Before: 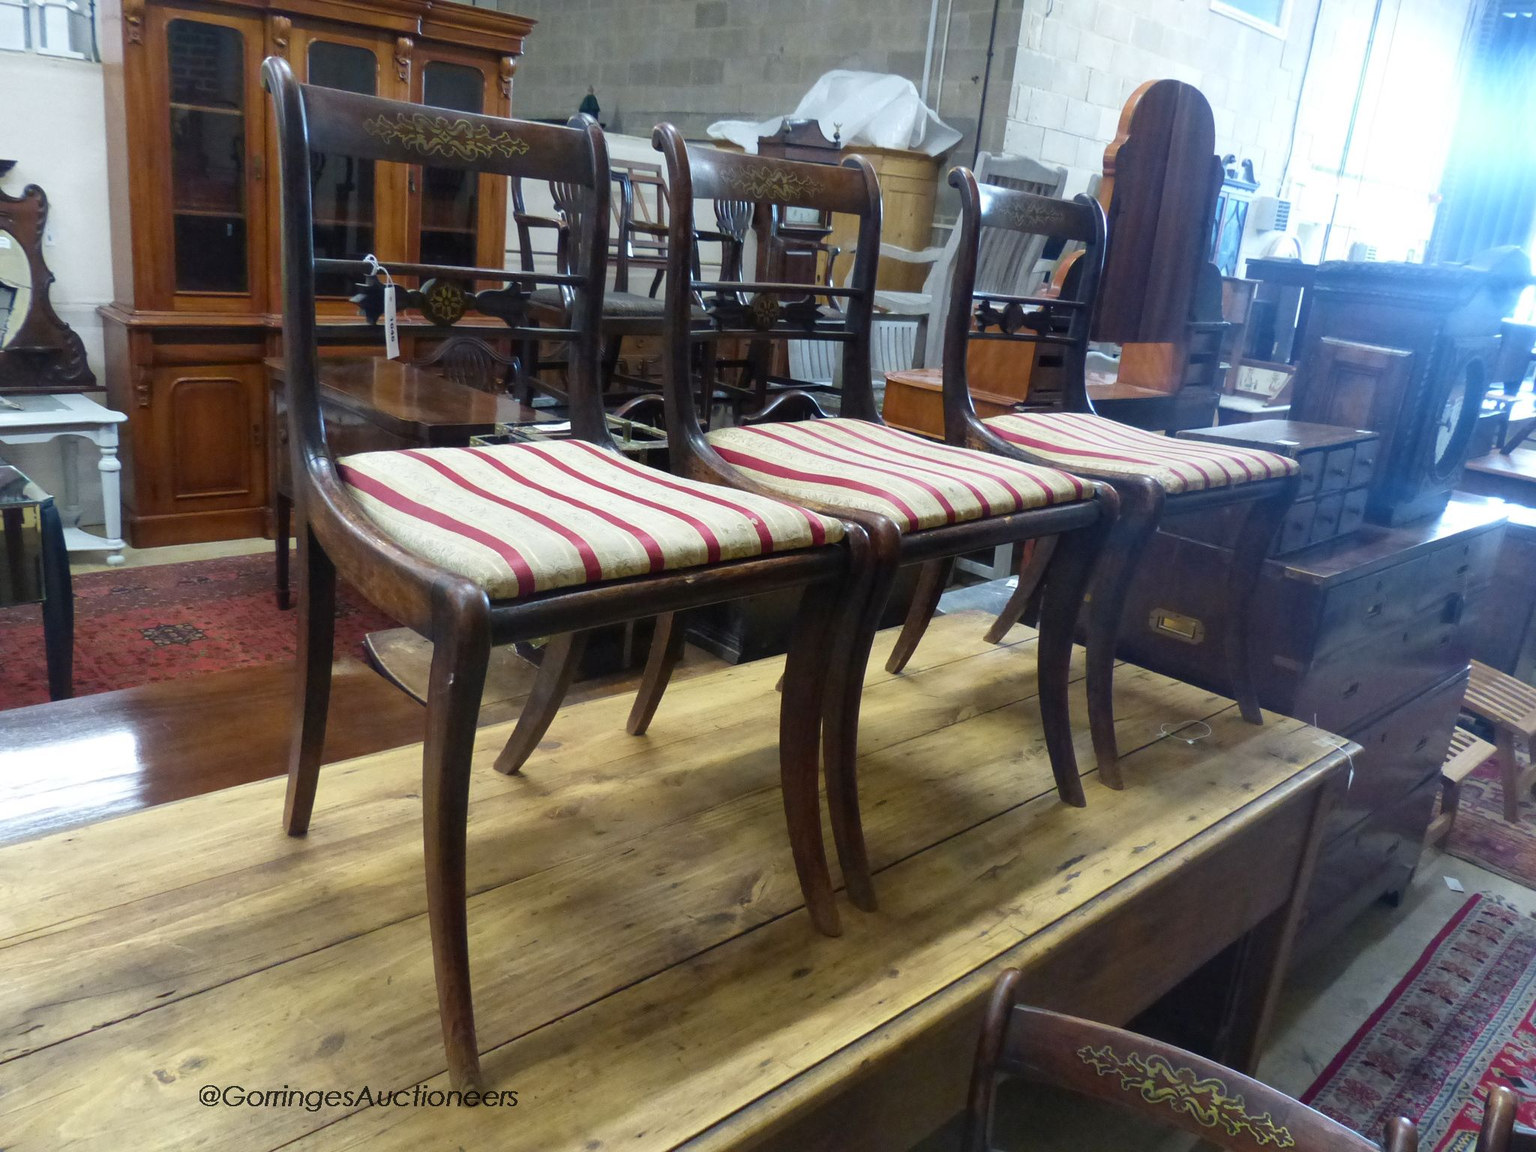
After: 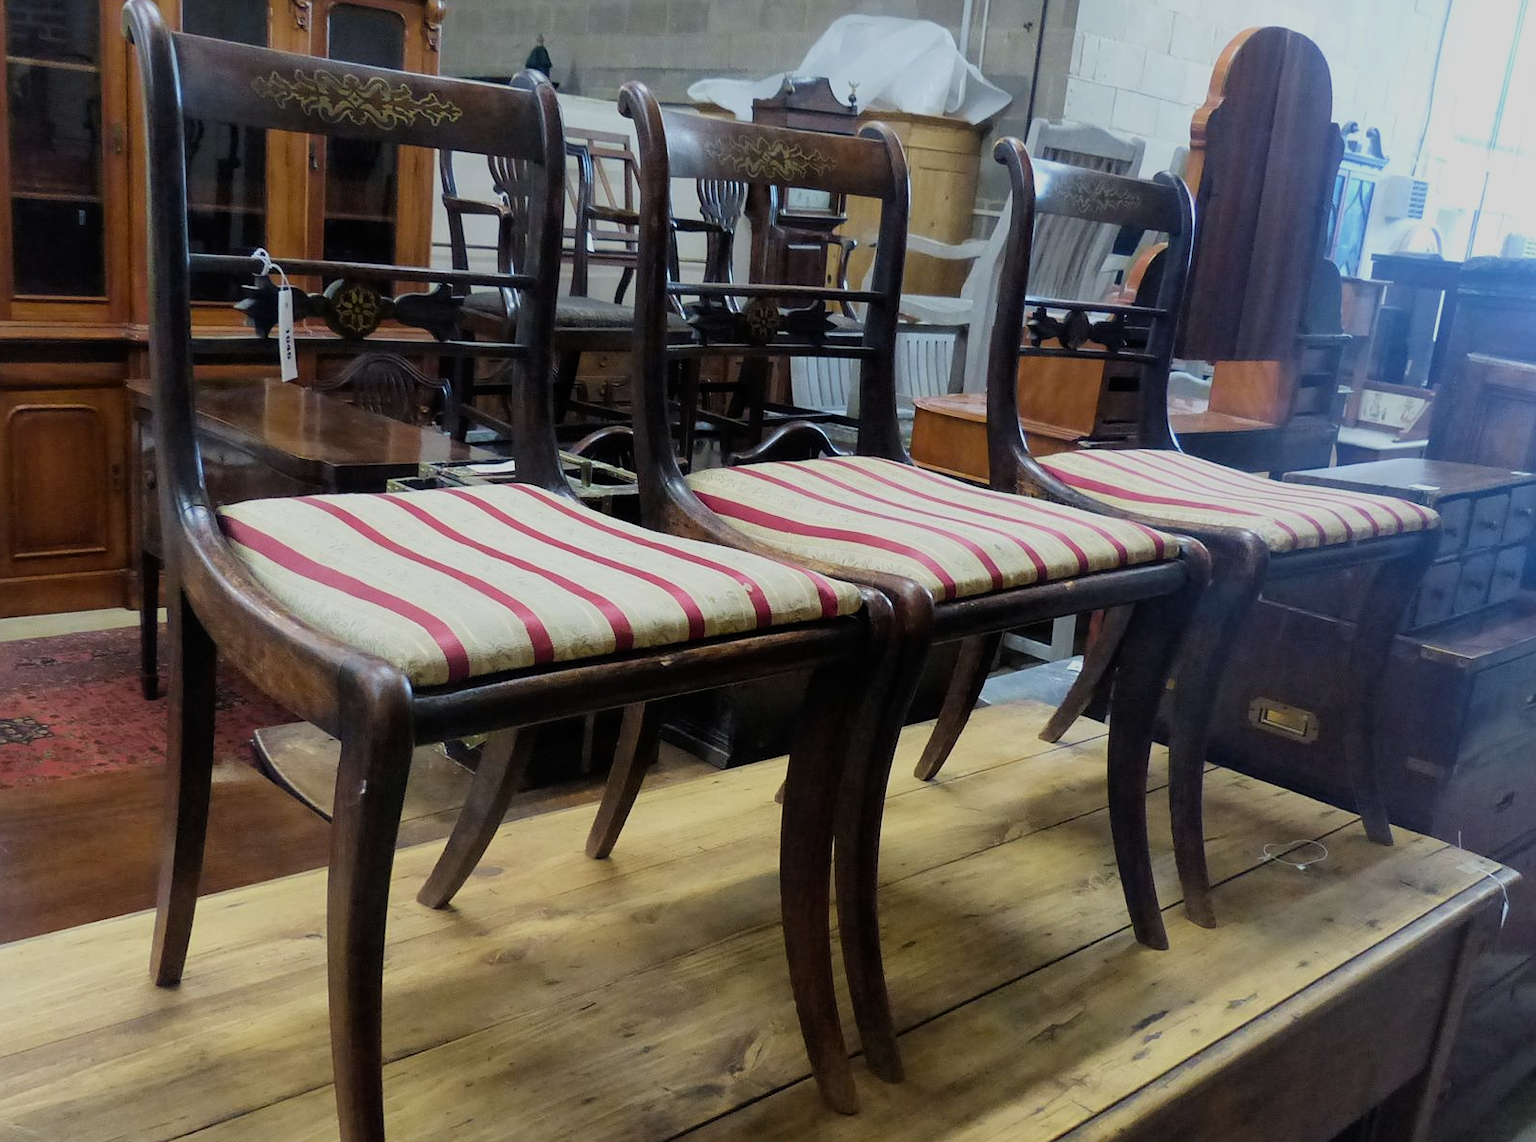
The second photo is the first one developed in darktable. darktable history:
filmic rgb: black relative exposure -7.65 EV, white relative exposure 4.56 EV, hardness 3.61, color science v6 (2022)
crop and rotate: left 10.77%, top 5.1%, right 10.41%, bottom 16.76%
sharpen: radius 1
